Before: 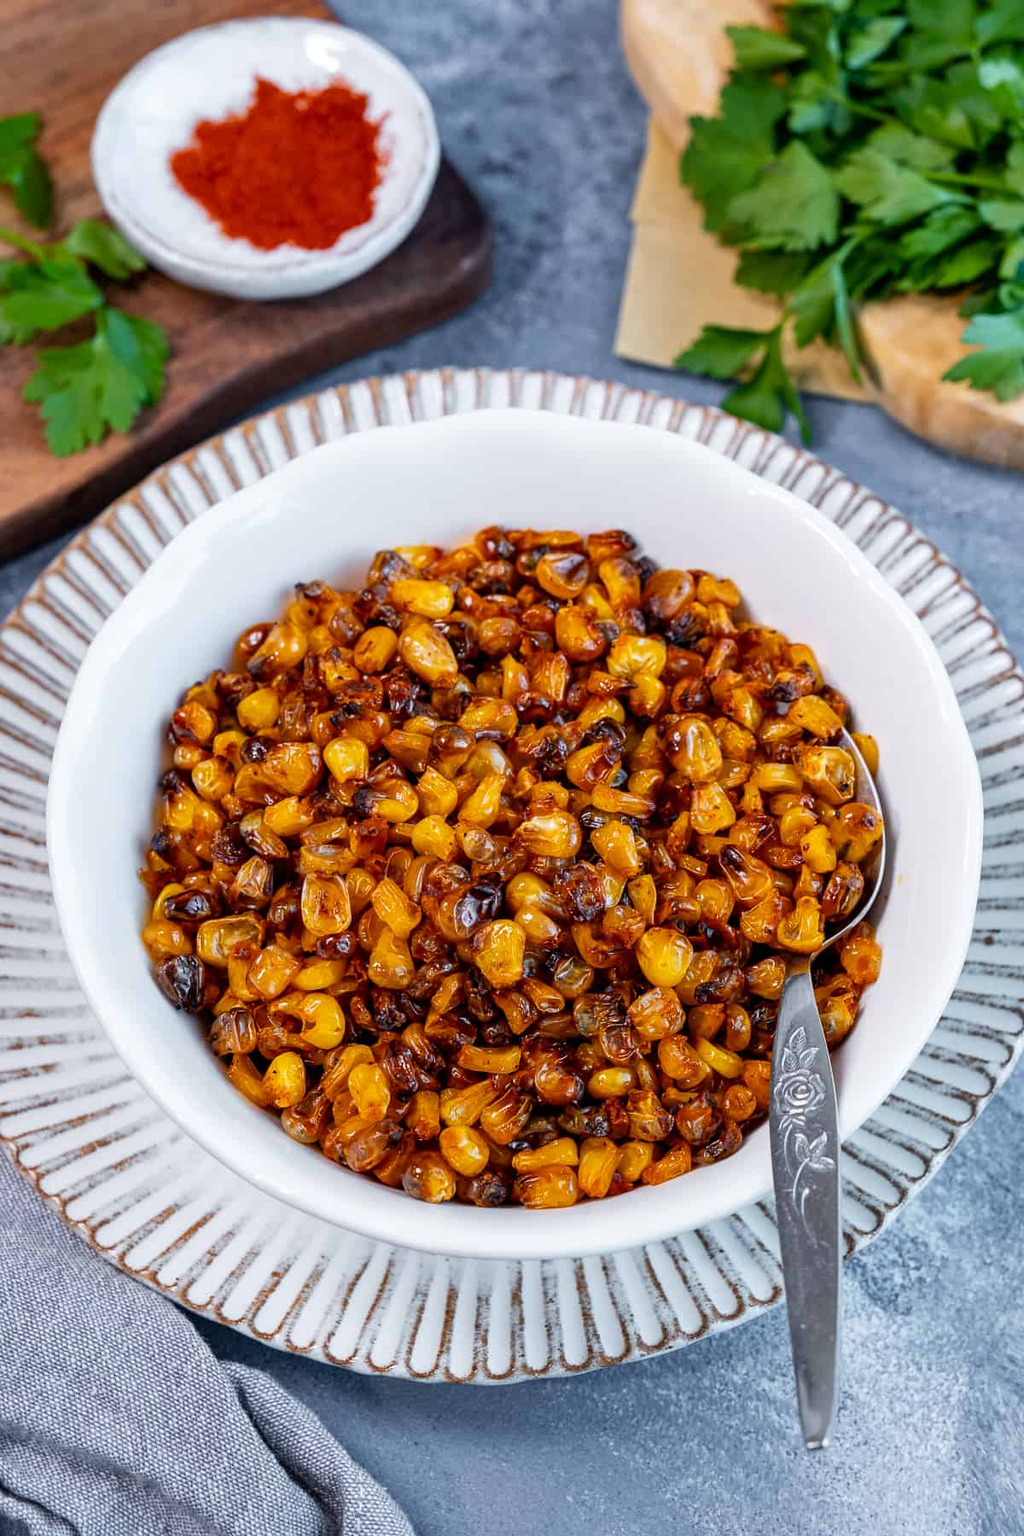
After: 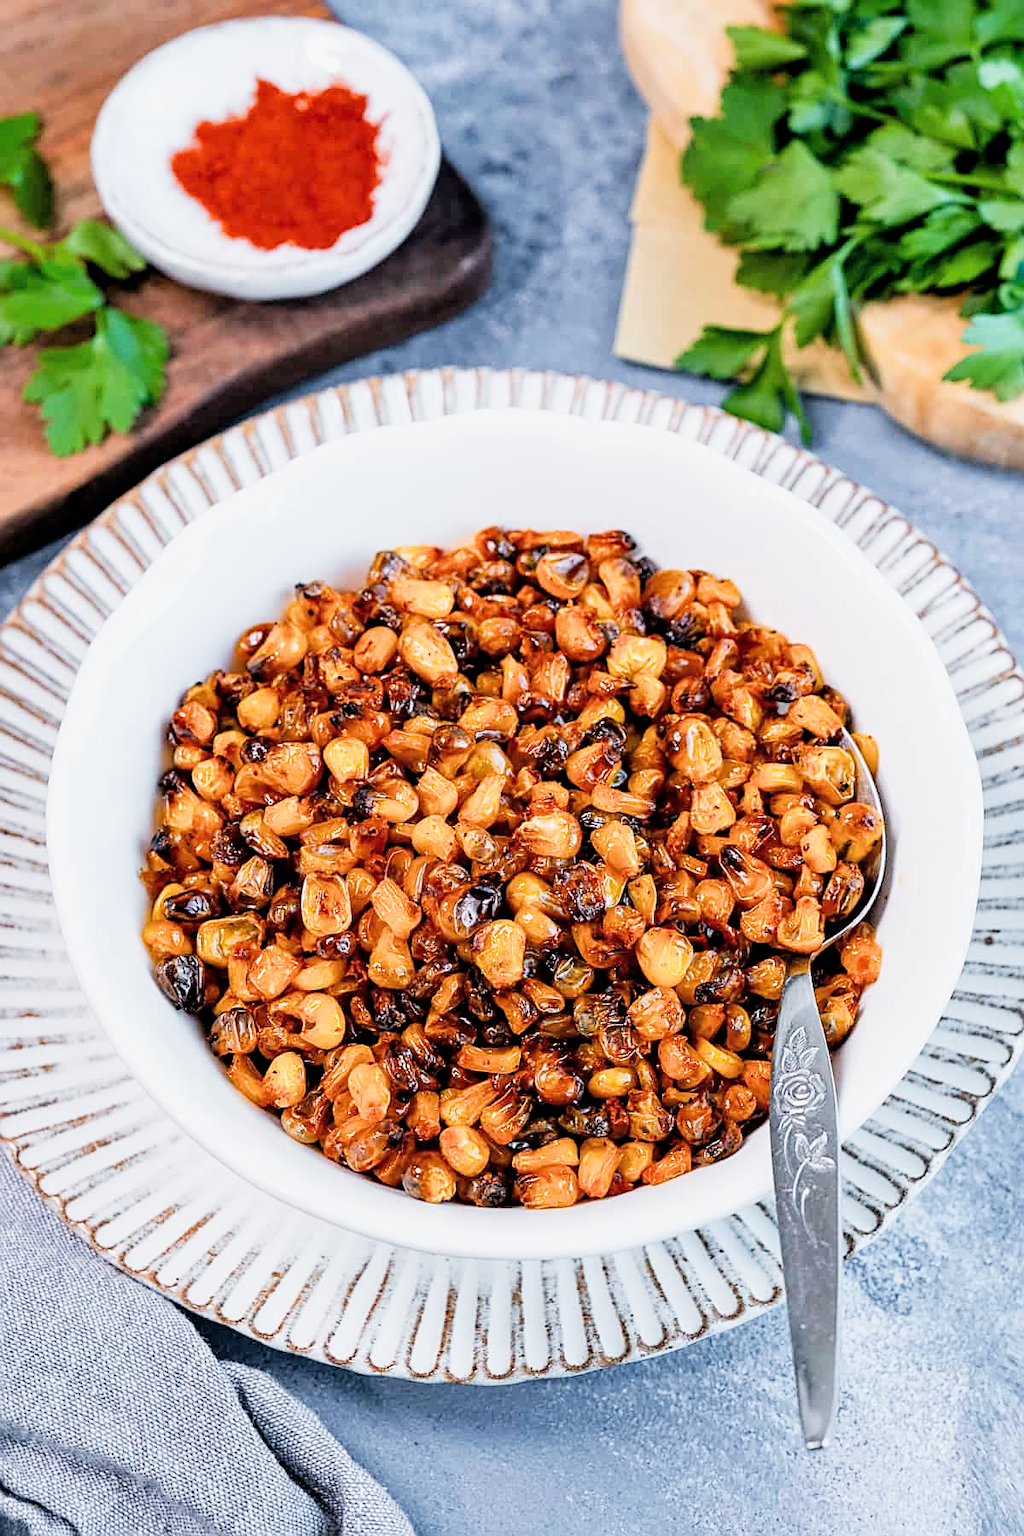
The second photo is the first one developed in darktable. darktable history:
filmic rgb: black relative exposure -5 EV, hardness 2.88, contrast 1.2, highlights saturation mix -30%
sharpen: on, module defaults
exposure: black level correction 0, exposure 0.877 EV, compensate exposure bias true, compensate highlight preservation false
color balance: mode lift, gamma, gain (sRGB), lift [1, 1, 1.022, 1.026]
